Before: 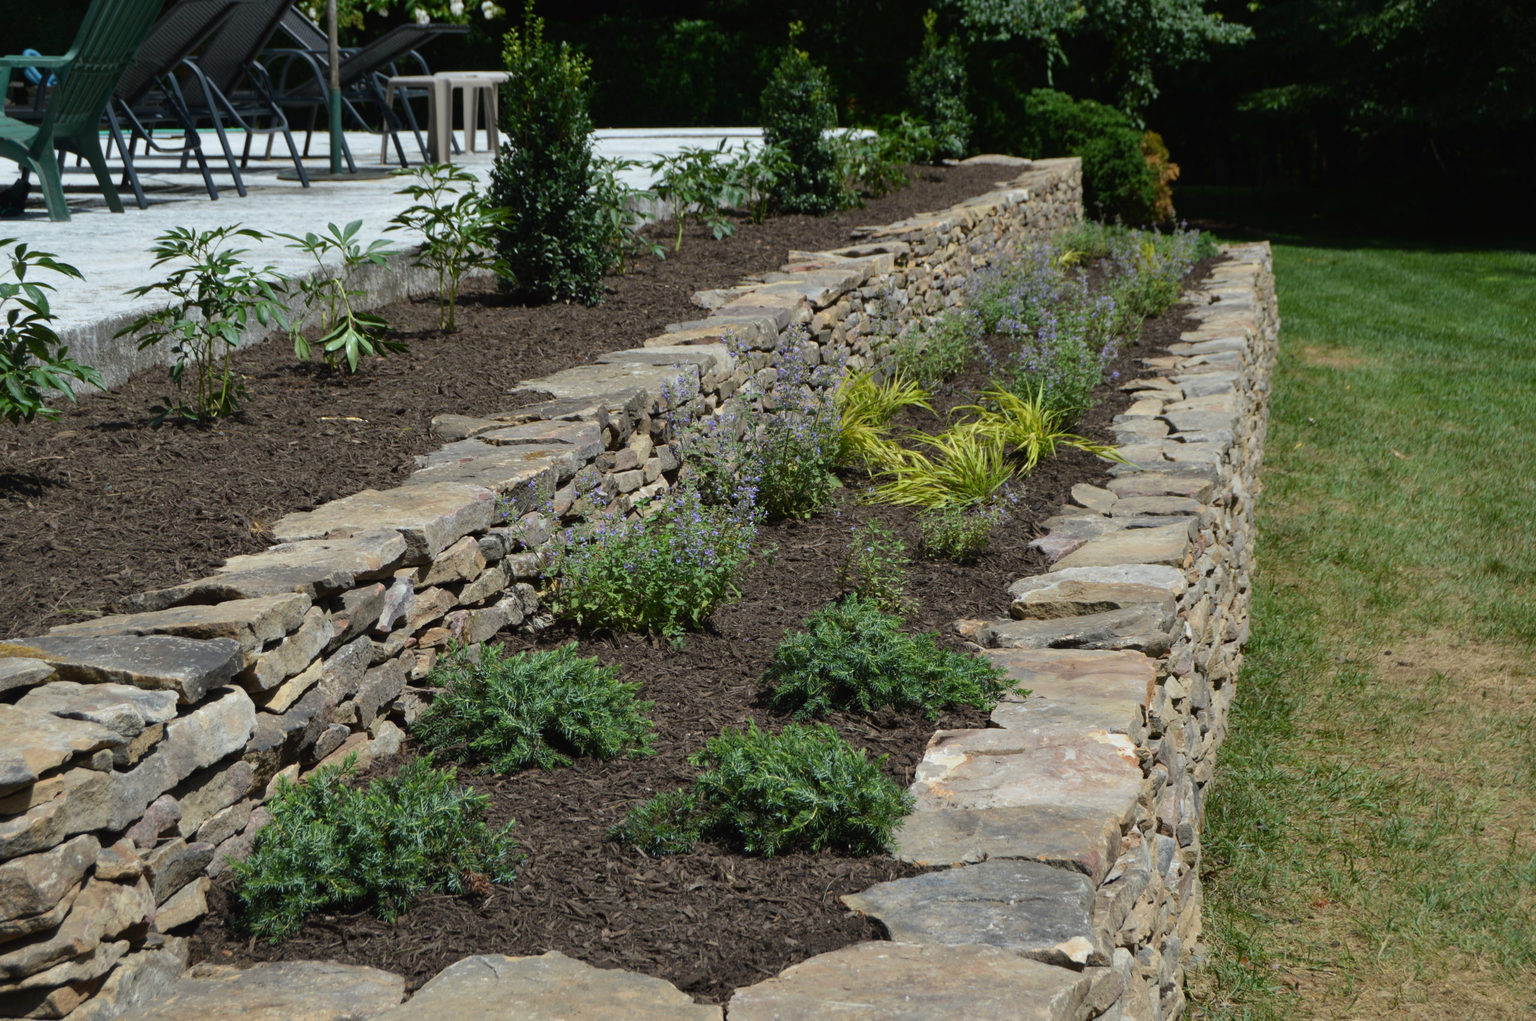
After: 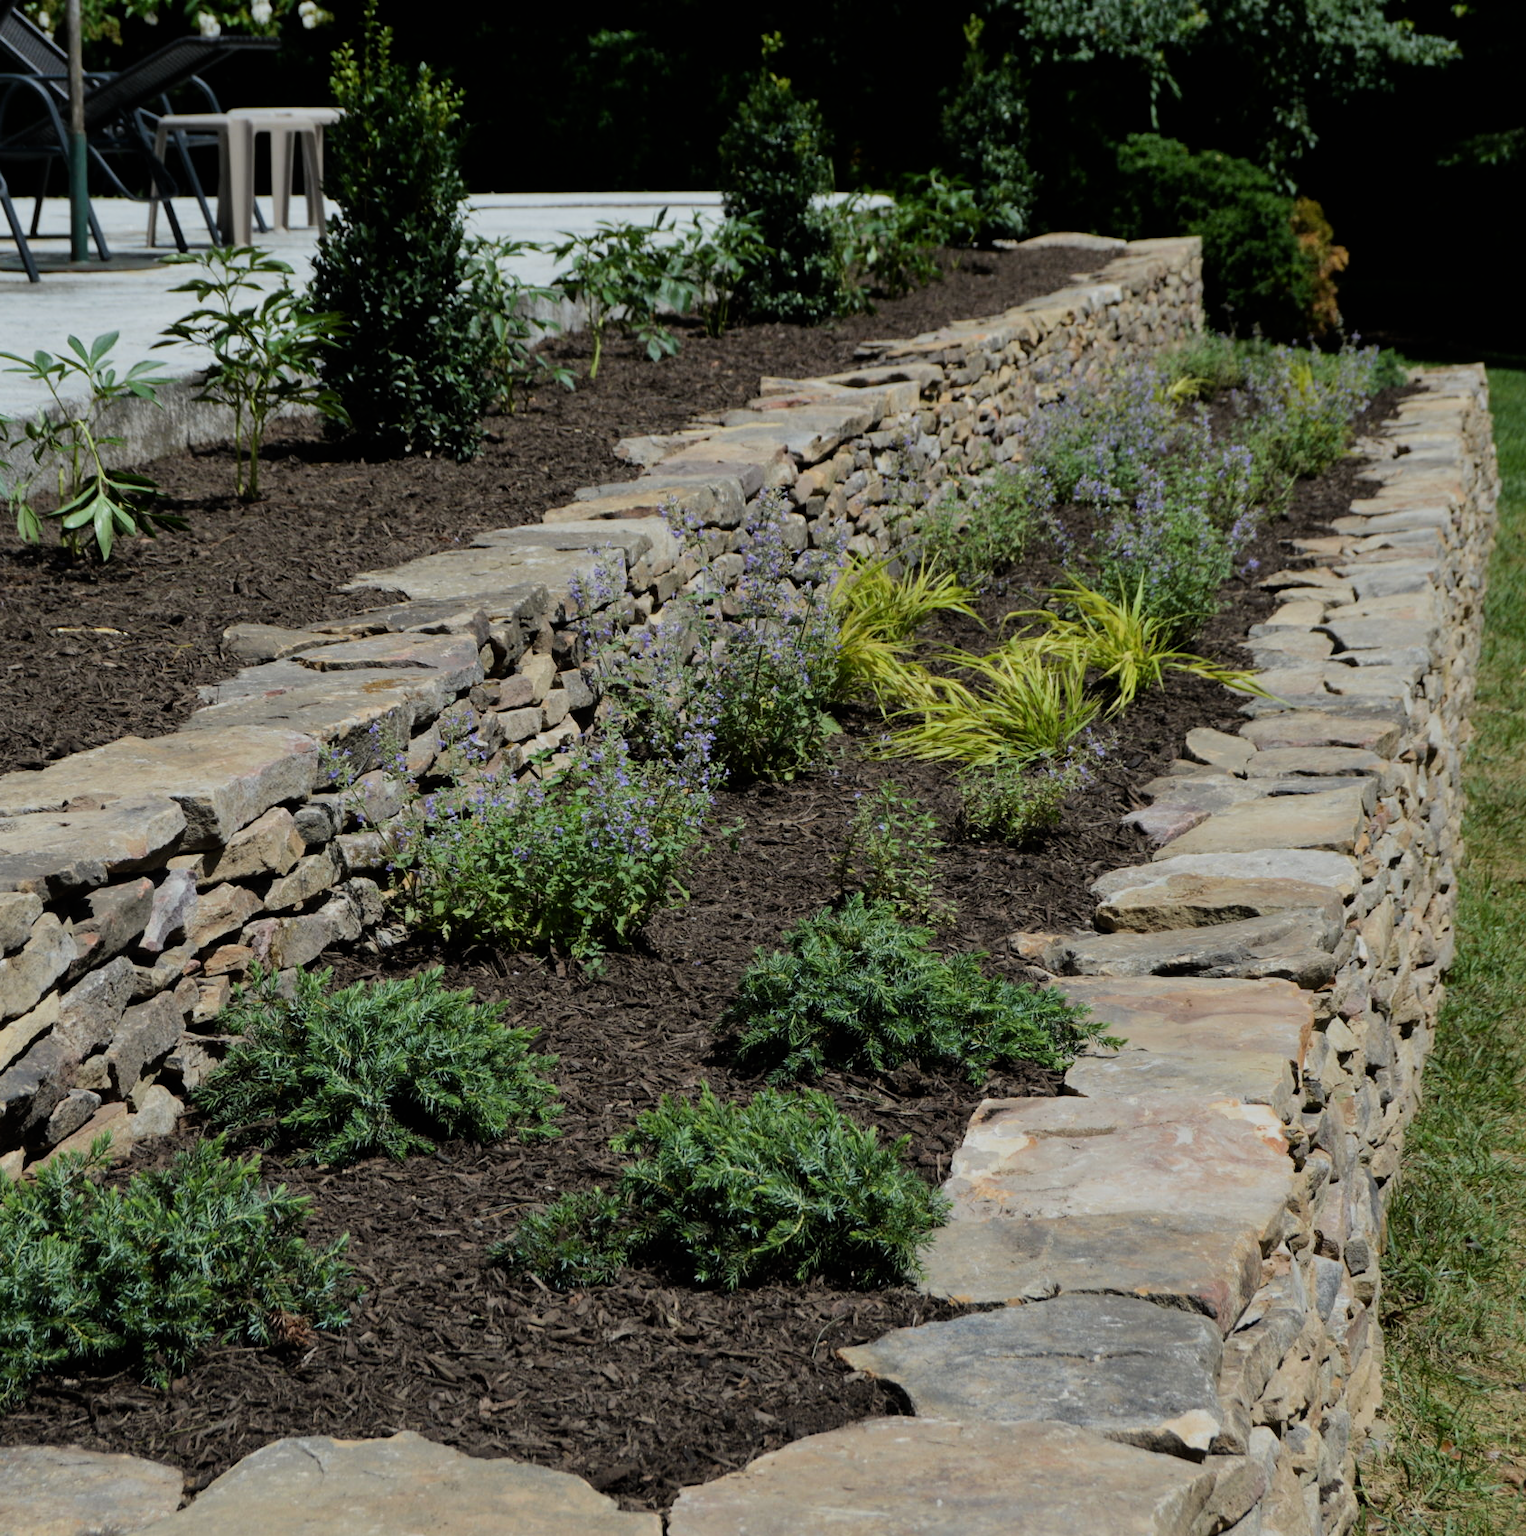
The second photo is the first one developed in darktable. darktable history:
filmic rgb: black relative exposure -7.65 EV, white relative exposure 4.56 EV, hardness 3.61, contrast 1.106
crop and rotate: left 18.442%, right 15.508%
